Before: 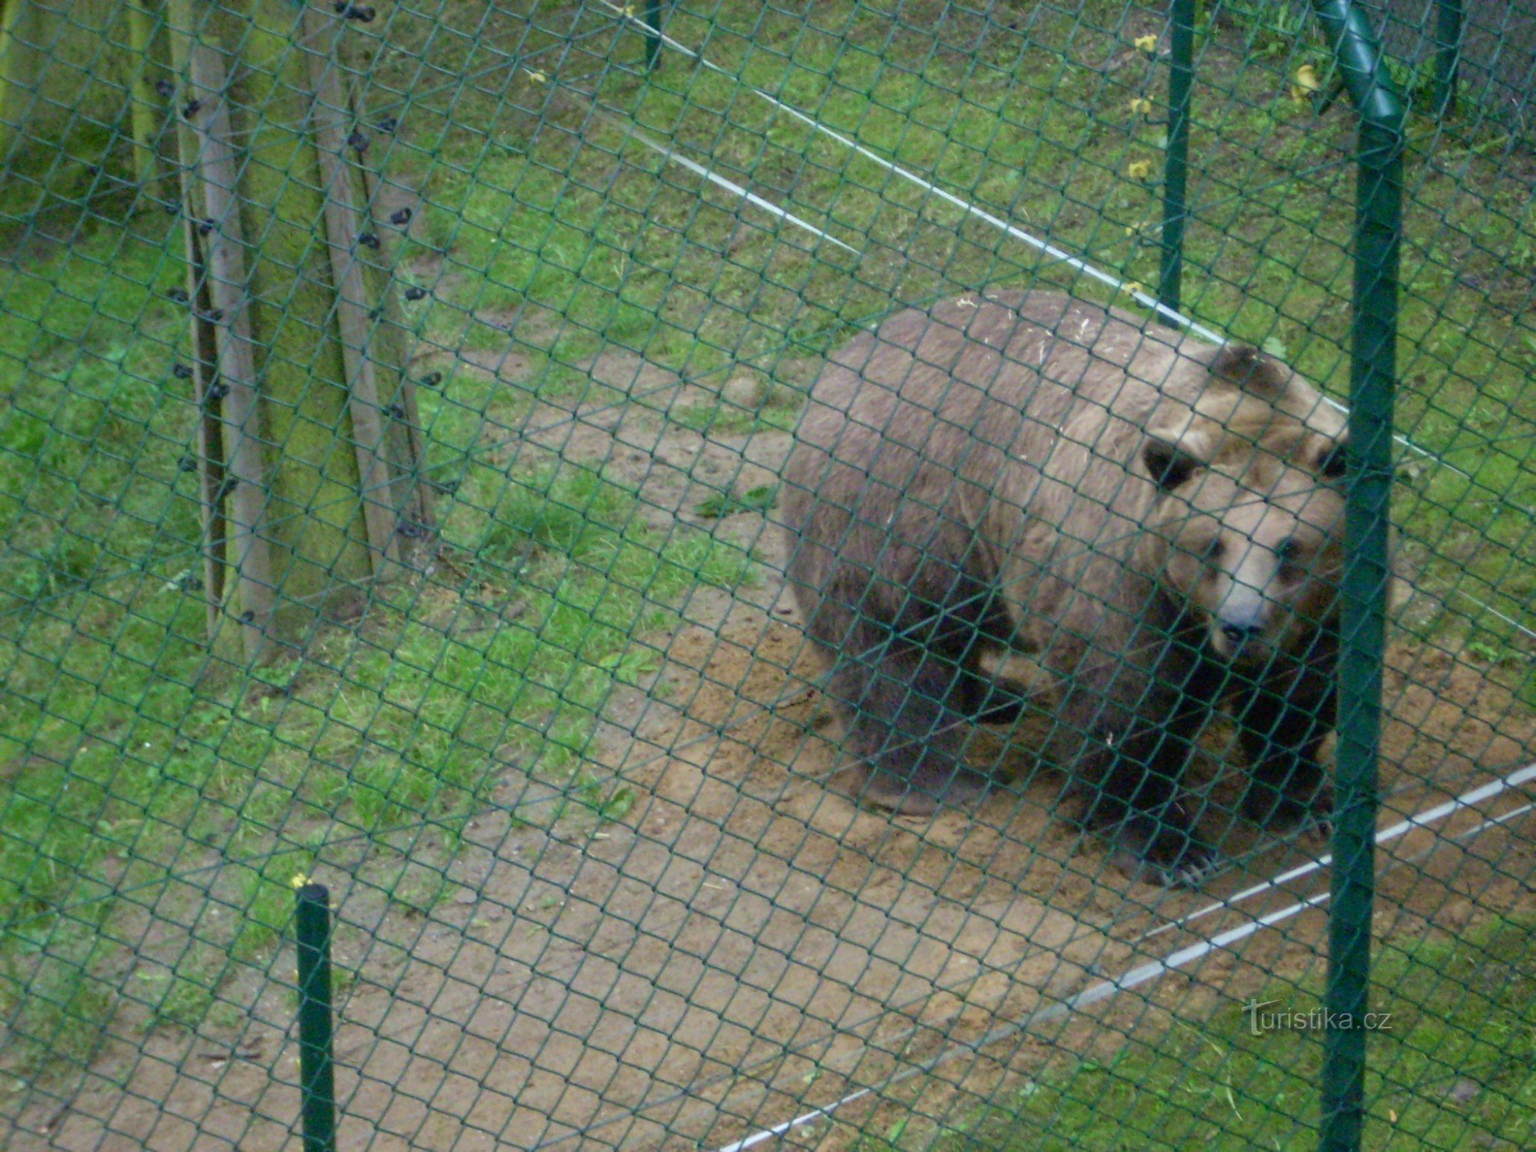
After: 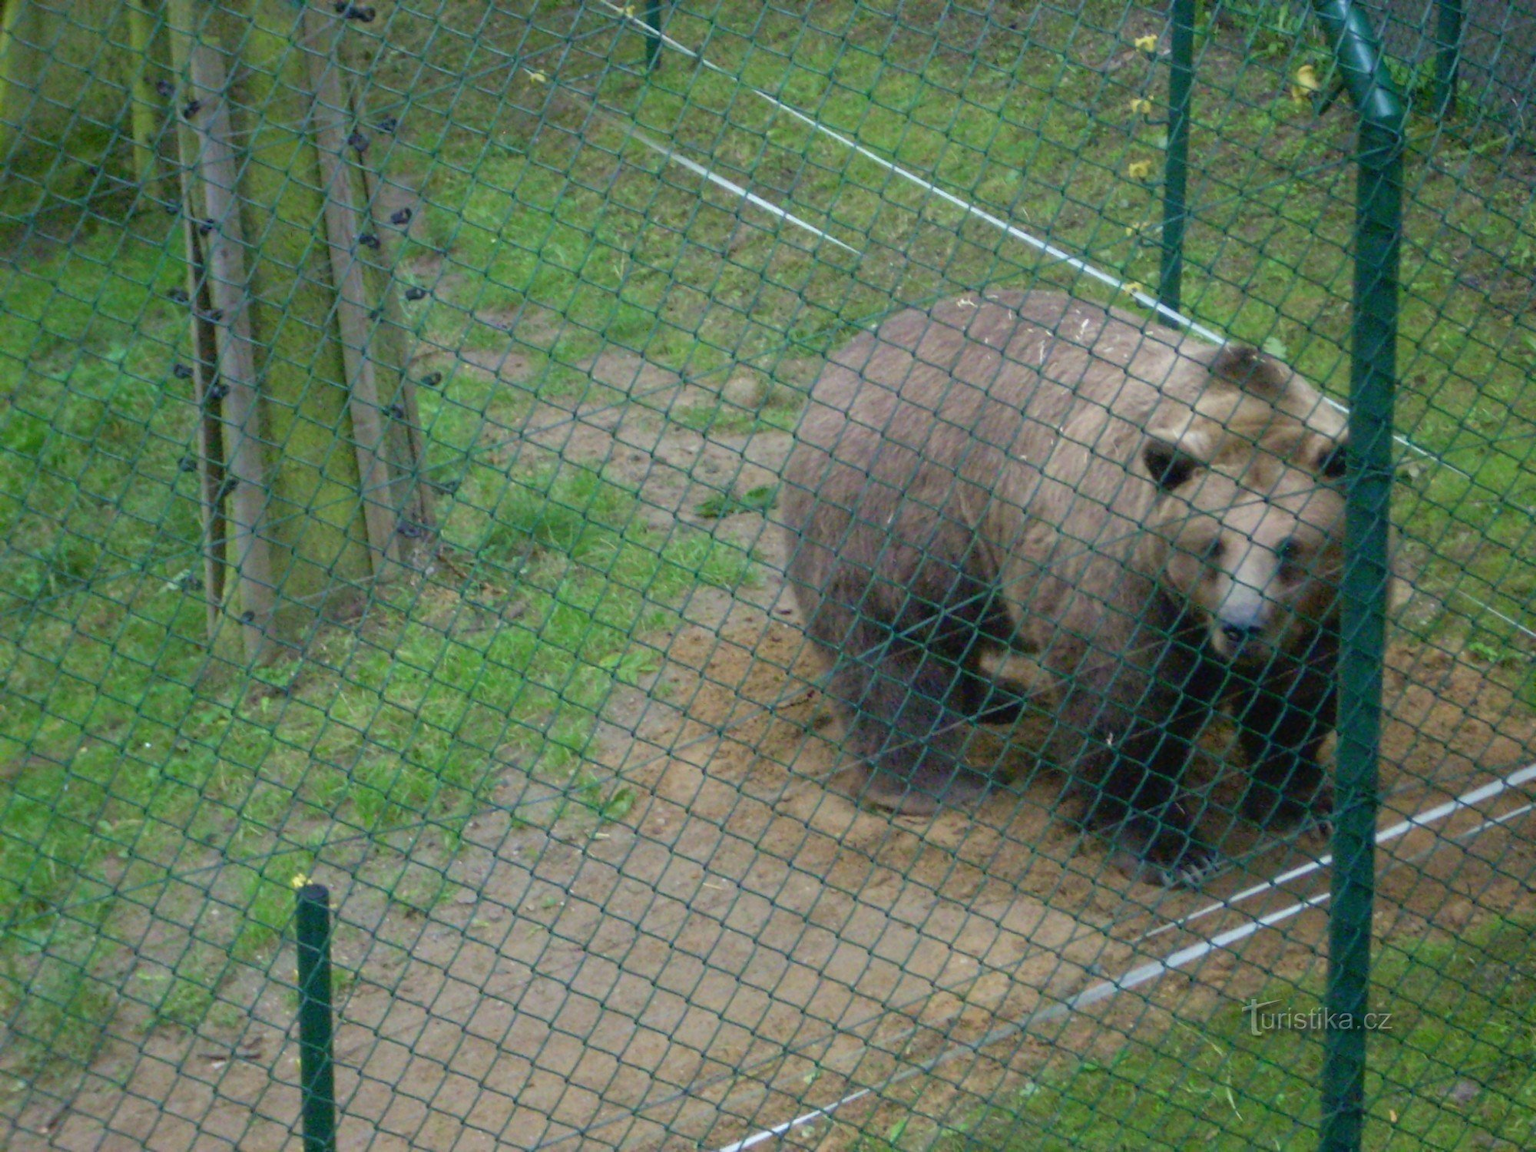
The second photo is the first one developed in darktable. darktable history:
local contrast: mode bilateral grid, contrast 100, coarseness 99, detail 89%, midtone range 0.2
